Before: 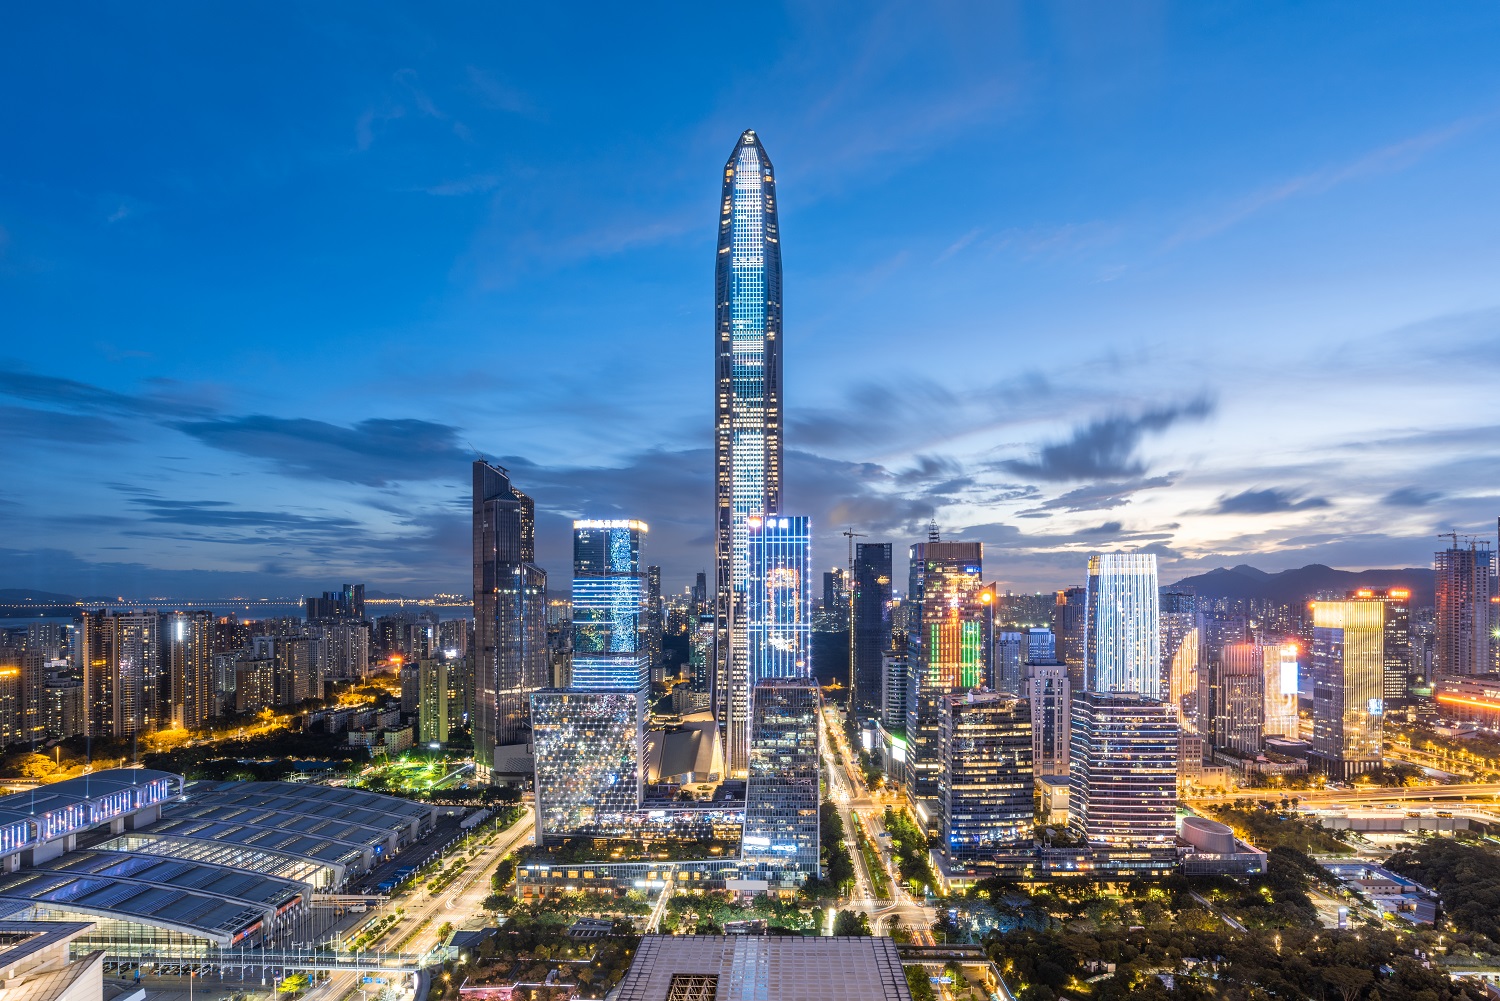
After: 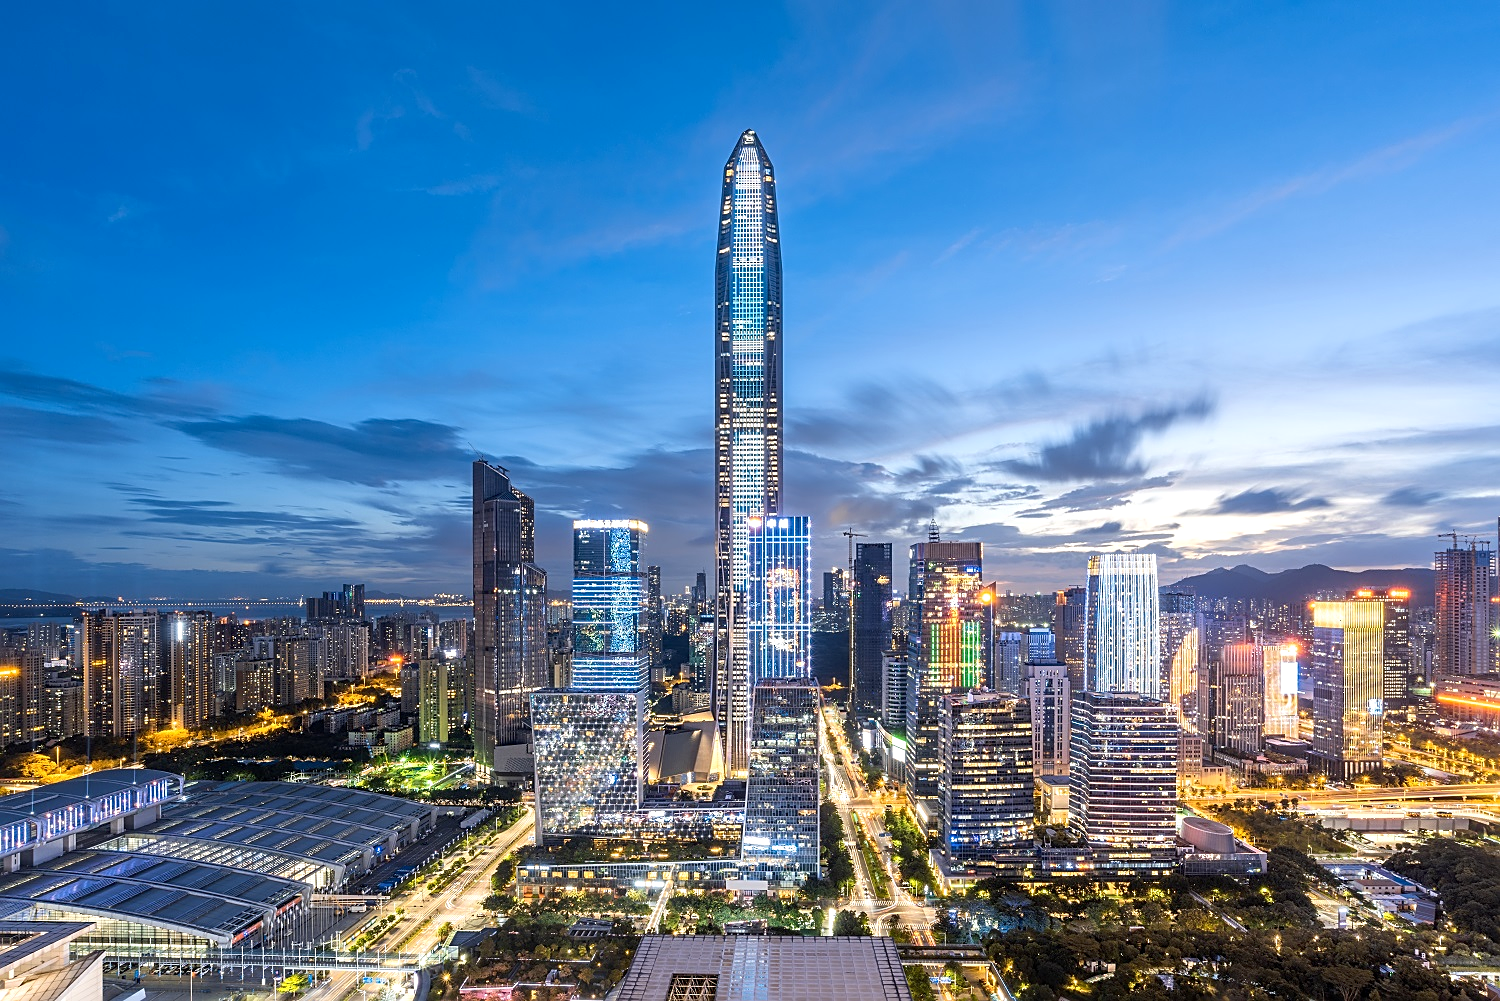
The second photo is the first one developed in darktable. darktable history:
sharpen: on, module defaults
exposure: black level correction 0.001, exposure 1.856 EV, compensate exposure bias true, compensate highlight preservation false
